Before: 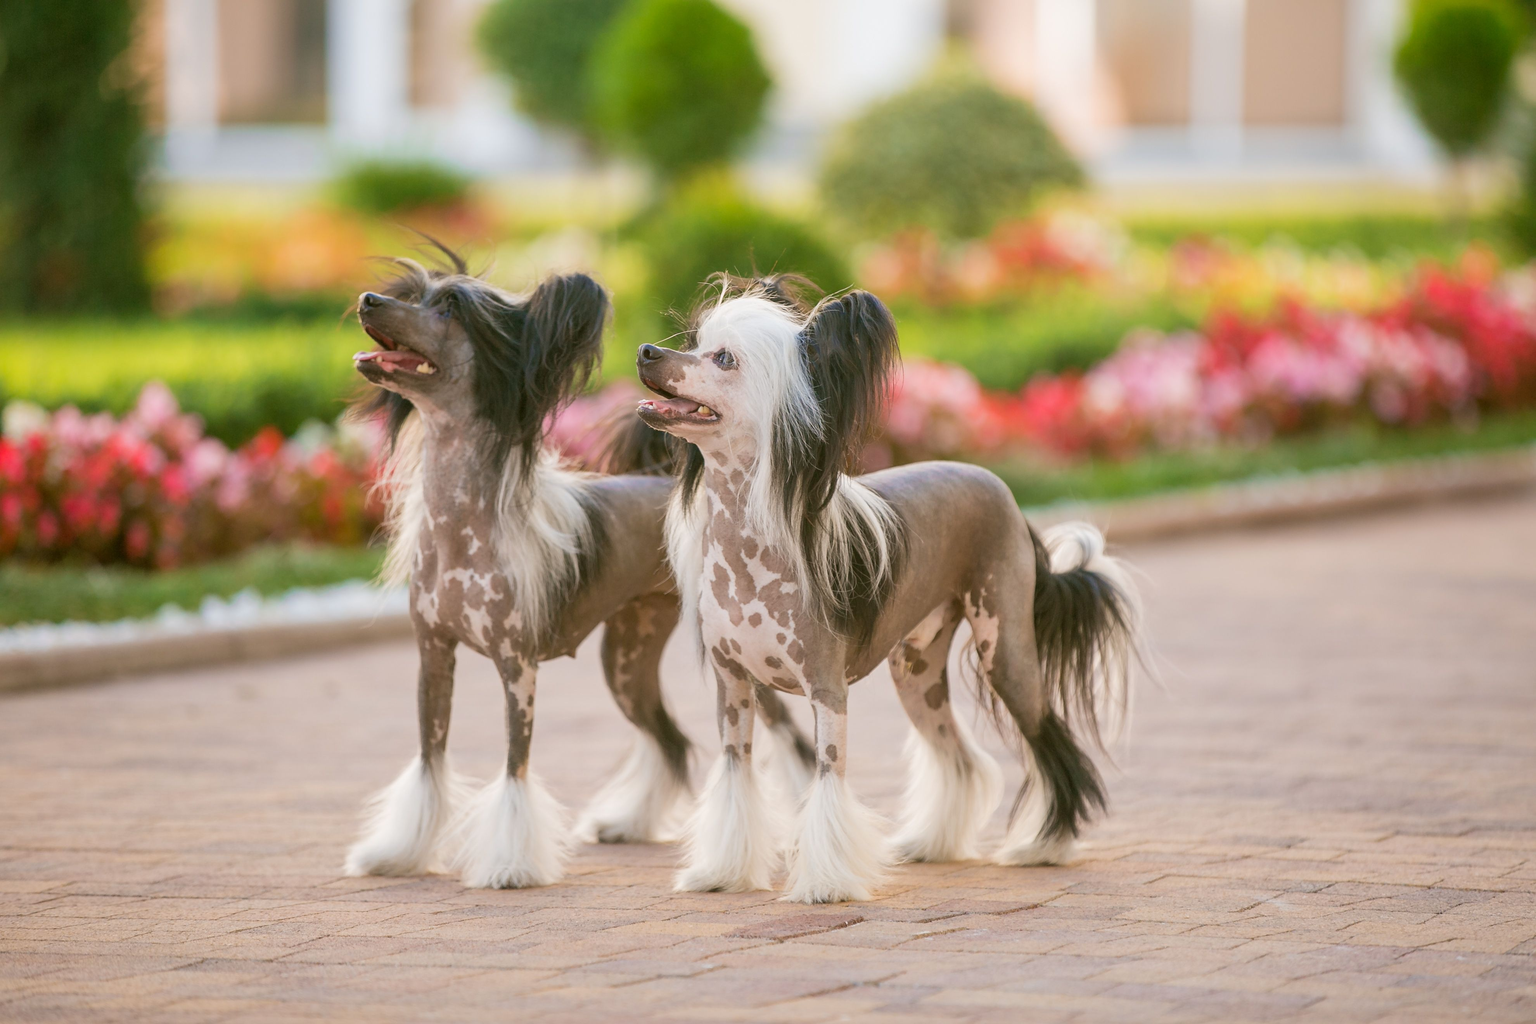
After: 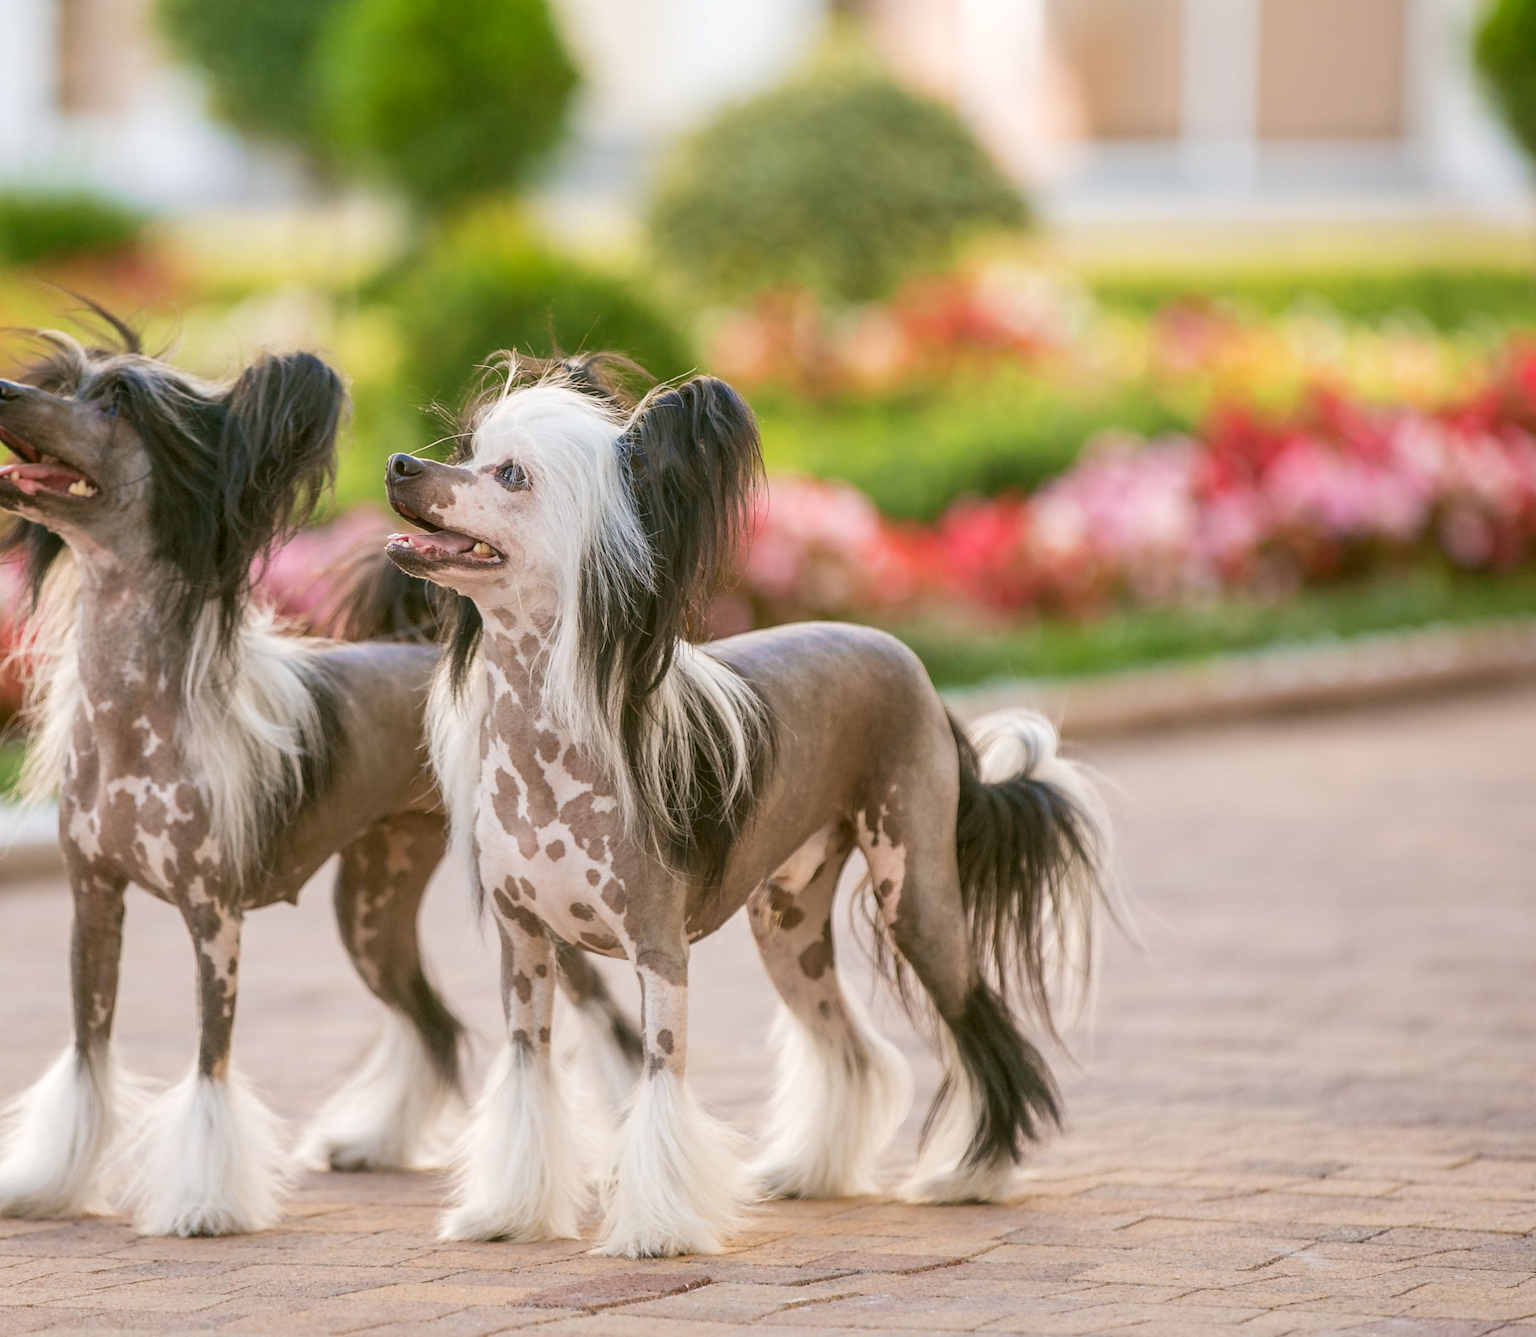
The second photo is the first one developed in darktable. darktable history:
local contrast: on, module defaults
crop and rotate: left 24.034%, top 2.838%, right 6.406%, bottom 6.299%
